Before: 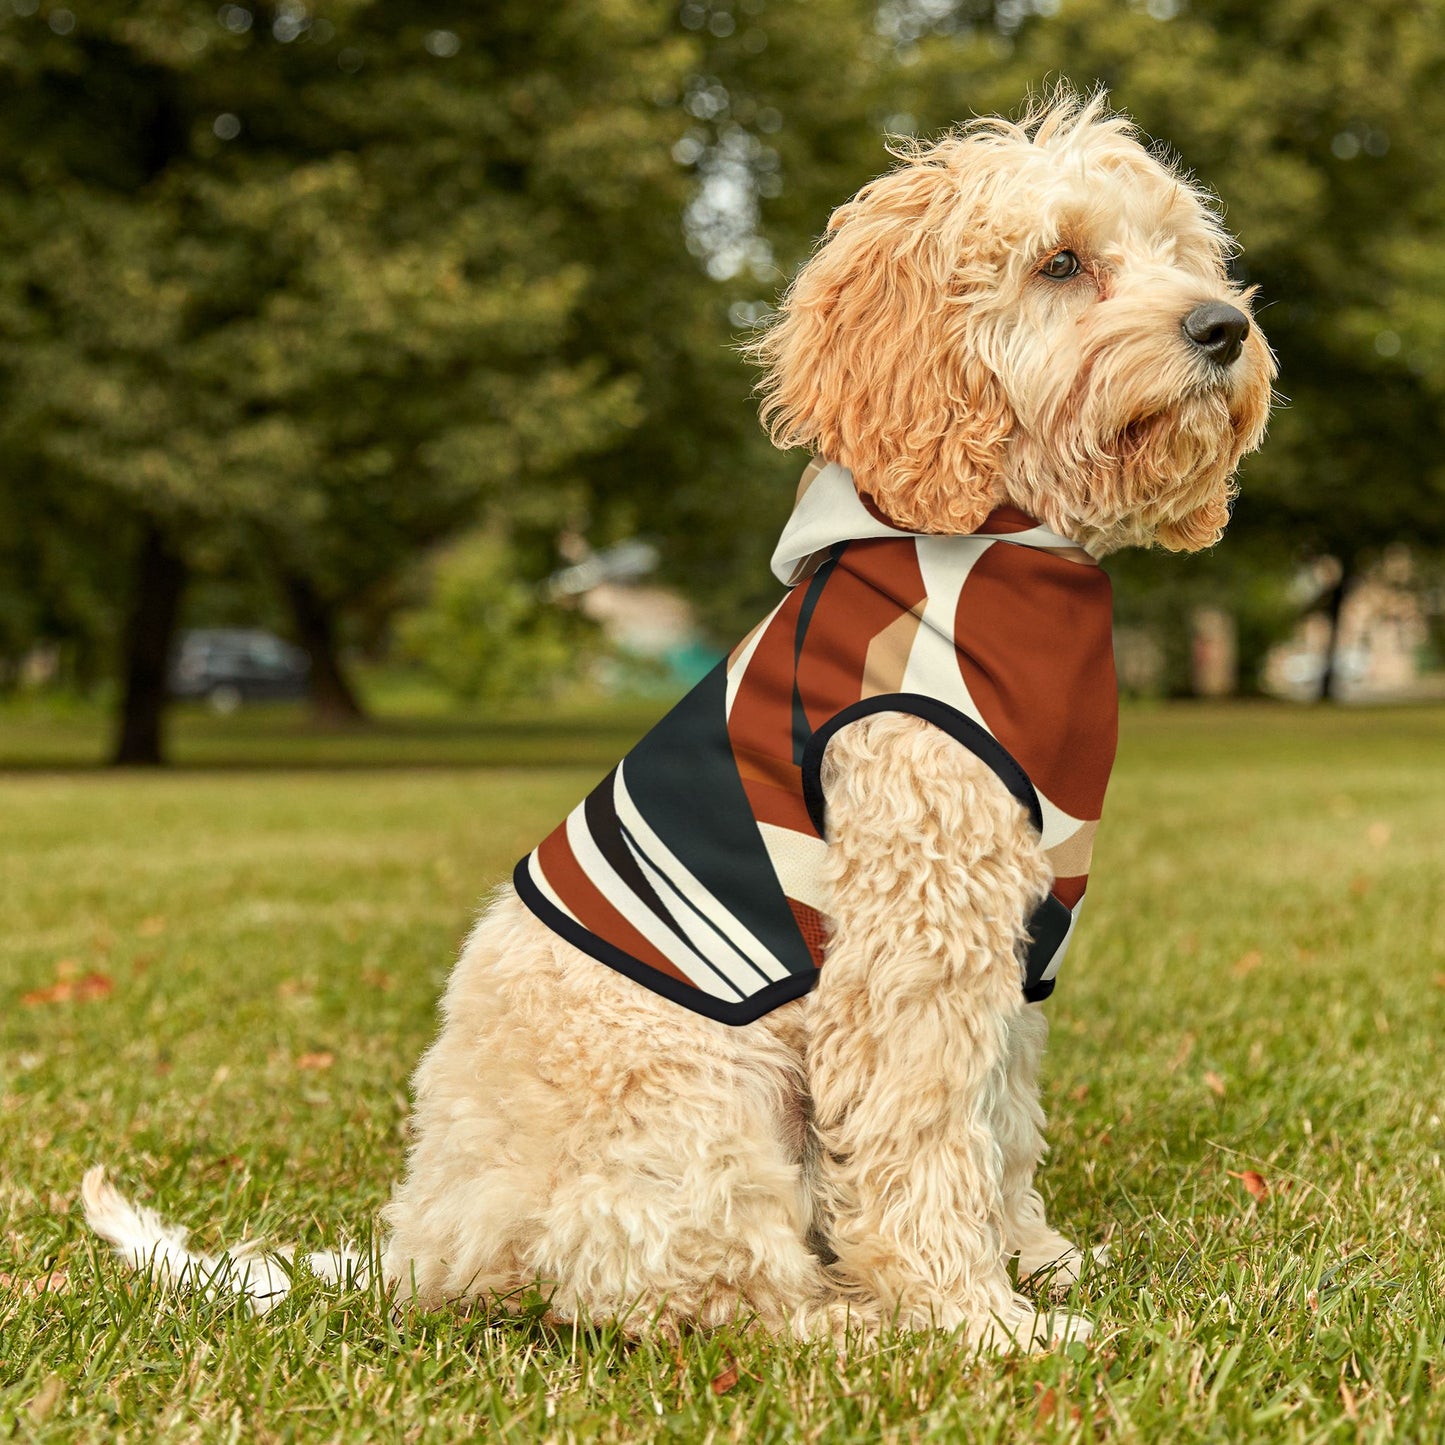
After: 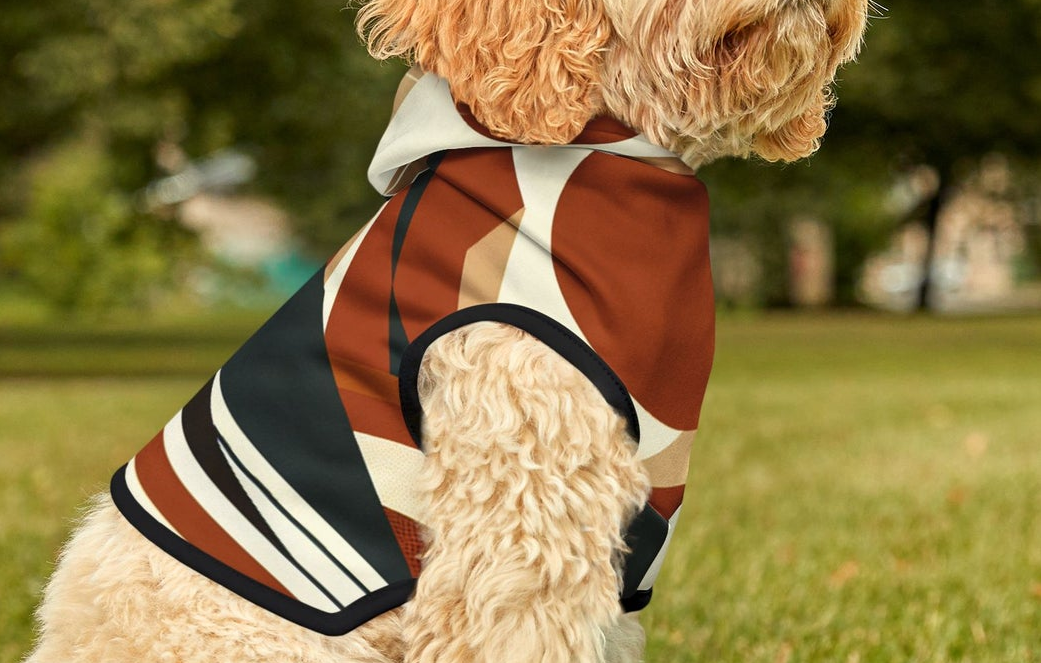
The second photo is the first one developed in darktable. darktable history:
crop and rotate: left 27.938%, top 27.046%, bottom 27.046%
tone equalizer: on, module defaults
